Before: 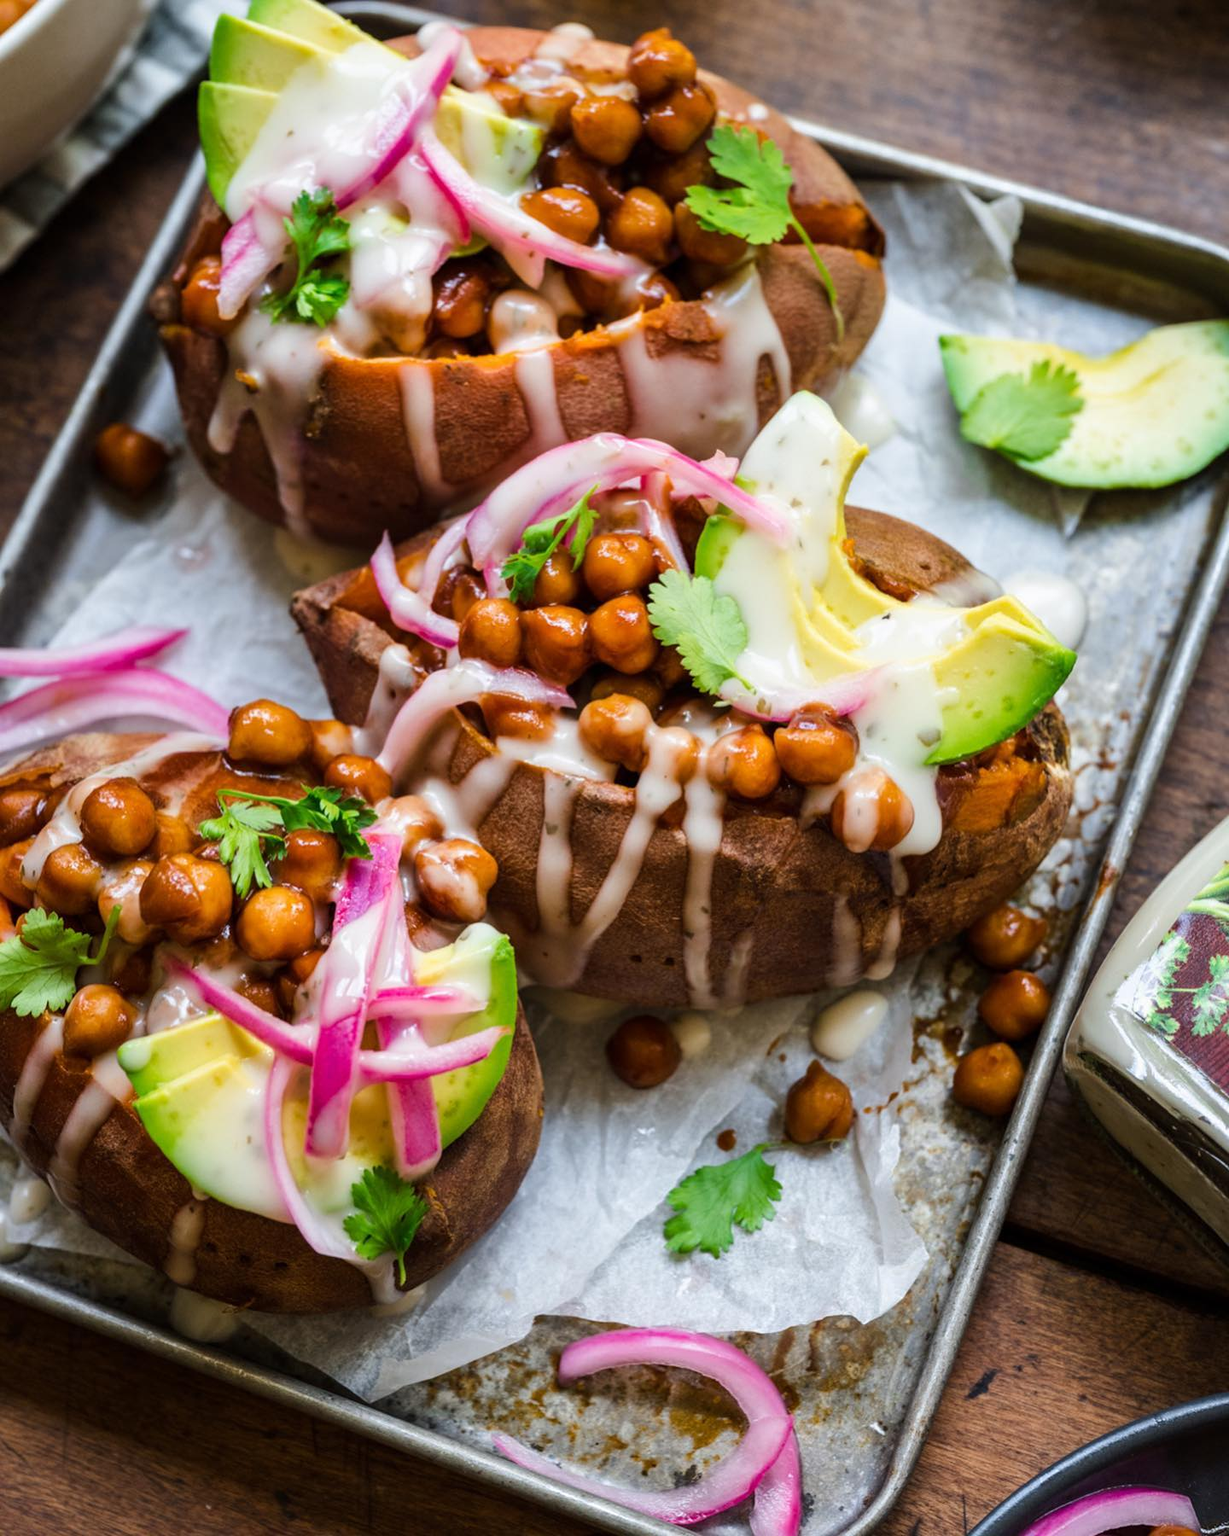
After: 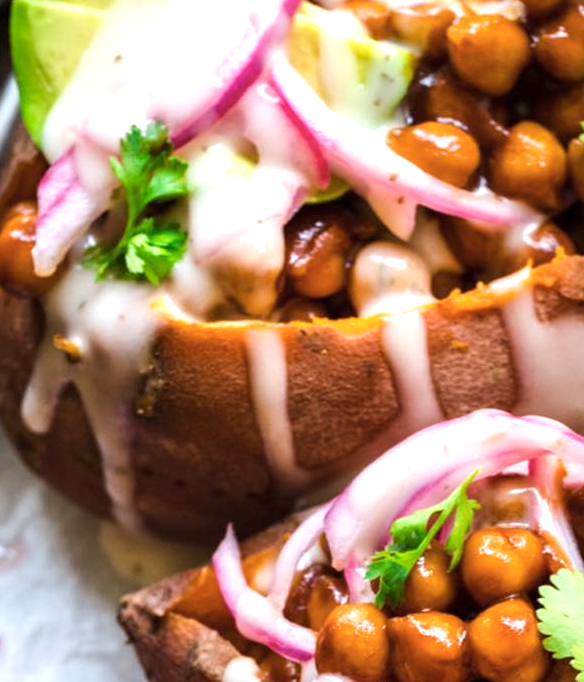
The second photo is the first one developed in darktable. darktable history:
crop: left 15.452%, top 5.459%, right 43.956%, bottom 56.62%
color zones: curves: ch1 [(0.077, 0.436) (0.25, 0.5) (0.75, 0.5)]
exposure: exposure 0.636 EV, compensate highlight preservation false
